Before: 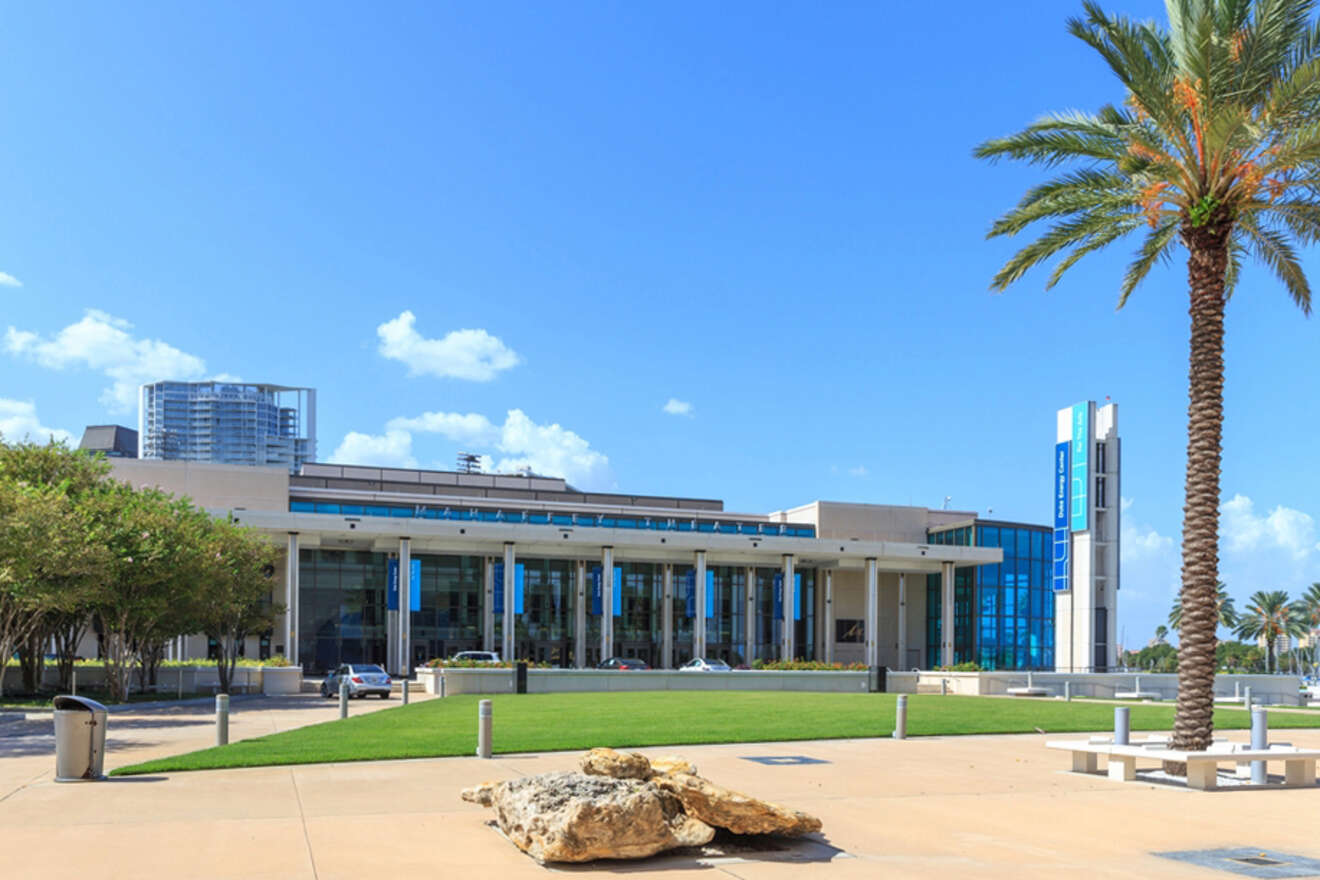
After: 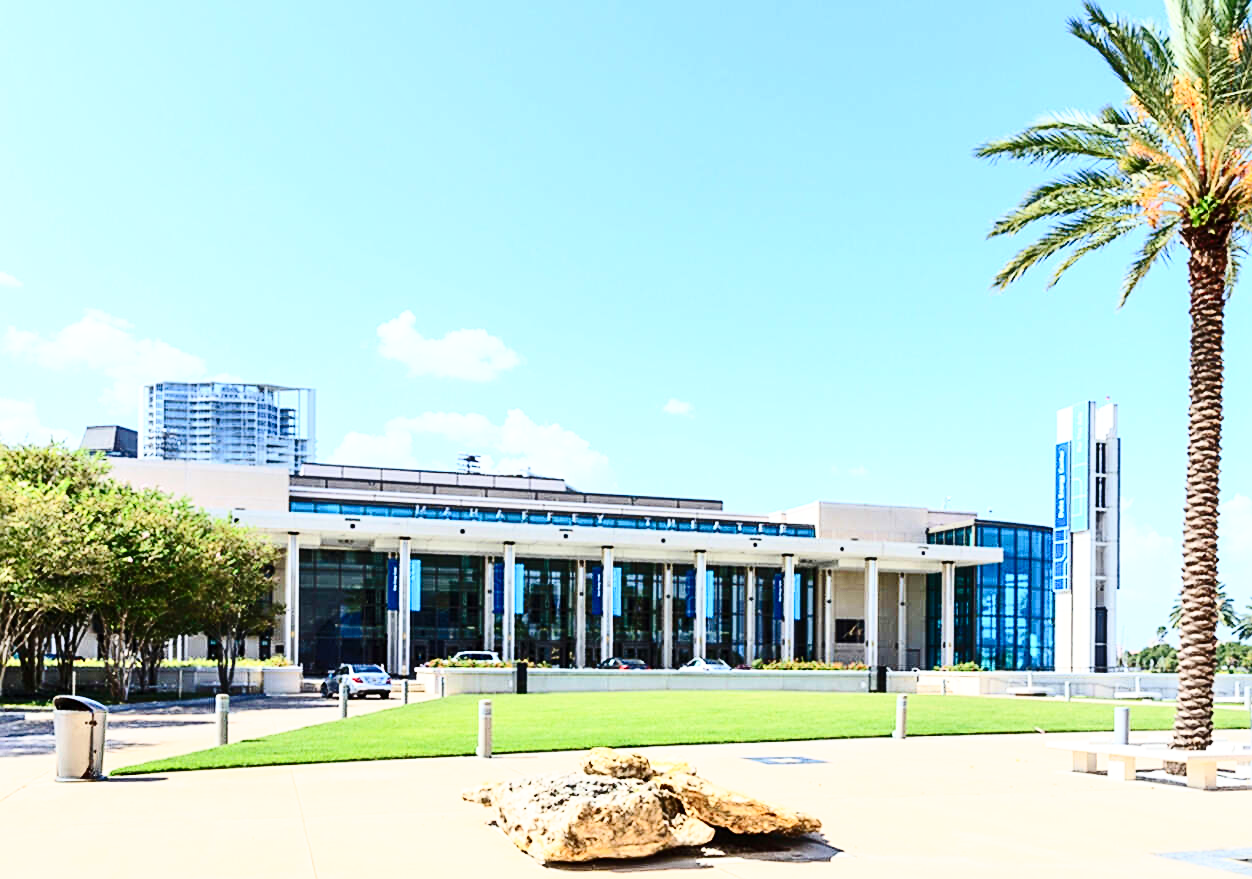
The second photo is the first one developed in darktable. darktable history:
contrast brightness saturation: contrast 0.385, brightness 0.097
sharpen: on, module defaults
shadows and highlights: shadows 29.37, highlights -29.09, highlights color adjustment 0.699%, low approximation 0.01, soften with gaussian
crop and rotate: left 0%, right 5.131%
base curve: curves: ch0 [(0, 0) (0.028, 0.03) (0.121, 0.232) (0.46, 0.748) (0.859, 0.968) (1, 1)], preserve colors none
